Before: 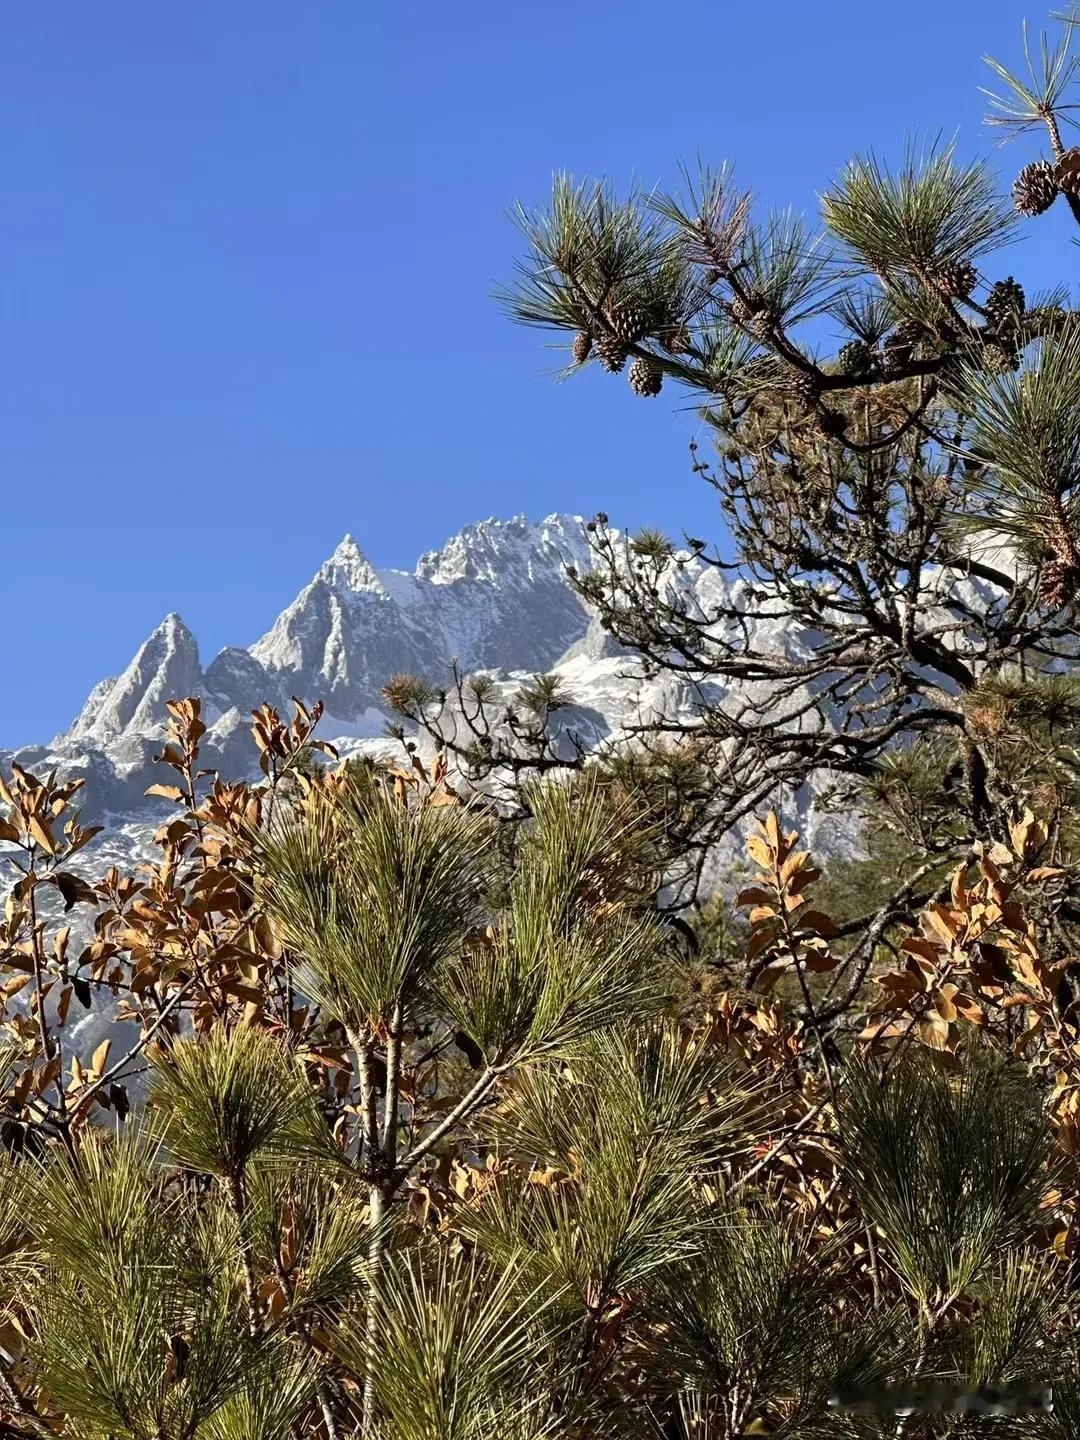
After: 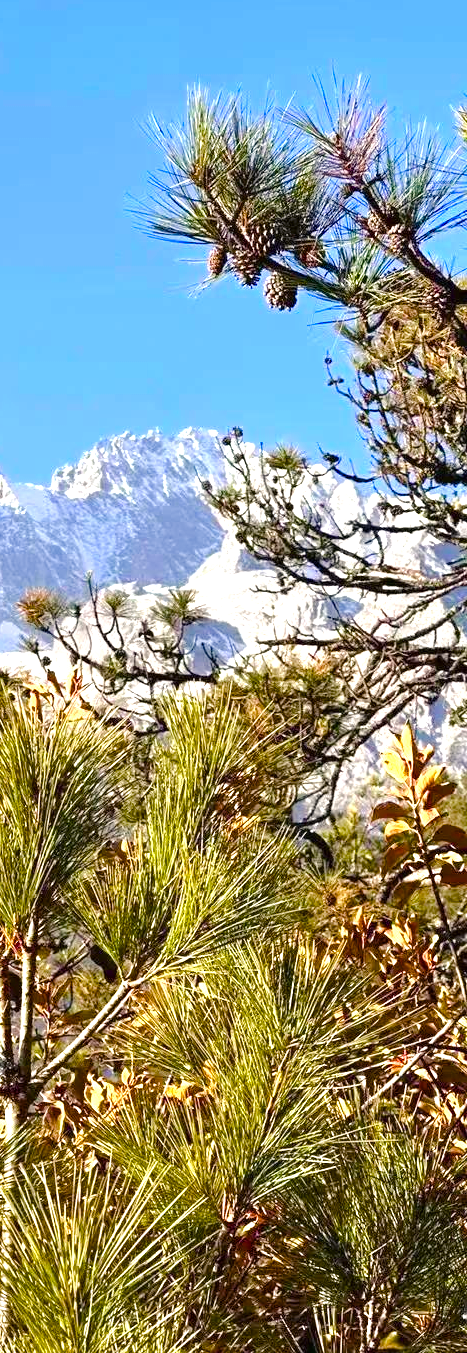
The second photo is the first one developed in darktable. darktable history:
color balance rgb: shadows lift › chroma 2.988%, shadows lift › hue 278.77°, highlights gain › luminance 6.918%, highlights gain › chroma 0.946%, highlights gain › hue 48.03°, linear chroma grading › global chroma 15.462%, perceptual saturation grading › global saturation 20%, perceptual saturation grading › highlights -14.403%, perceptual saturation grading › shadows 49.265%, perceptual brilliance grading › mid-tones 11.103%, perceptual brilliance grading › shadows 15.178%
crop: left 33.81%, top 5.992%, right 22.913%
exposure: black level correction 0, exposure 1 EV, compensate exposure bias true, compensate highlight preservation false
